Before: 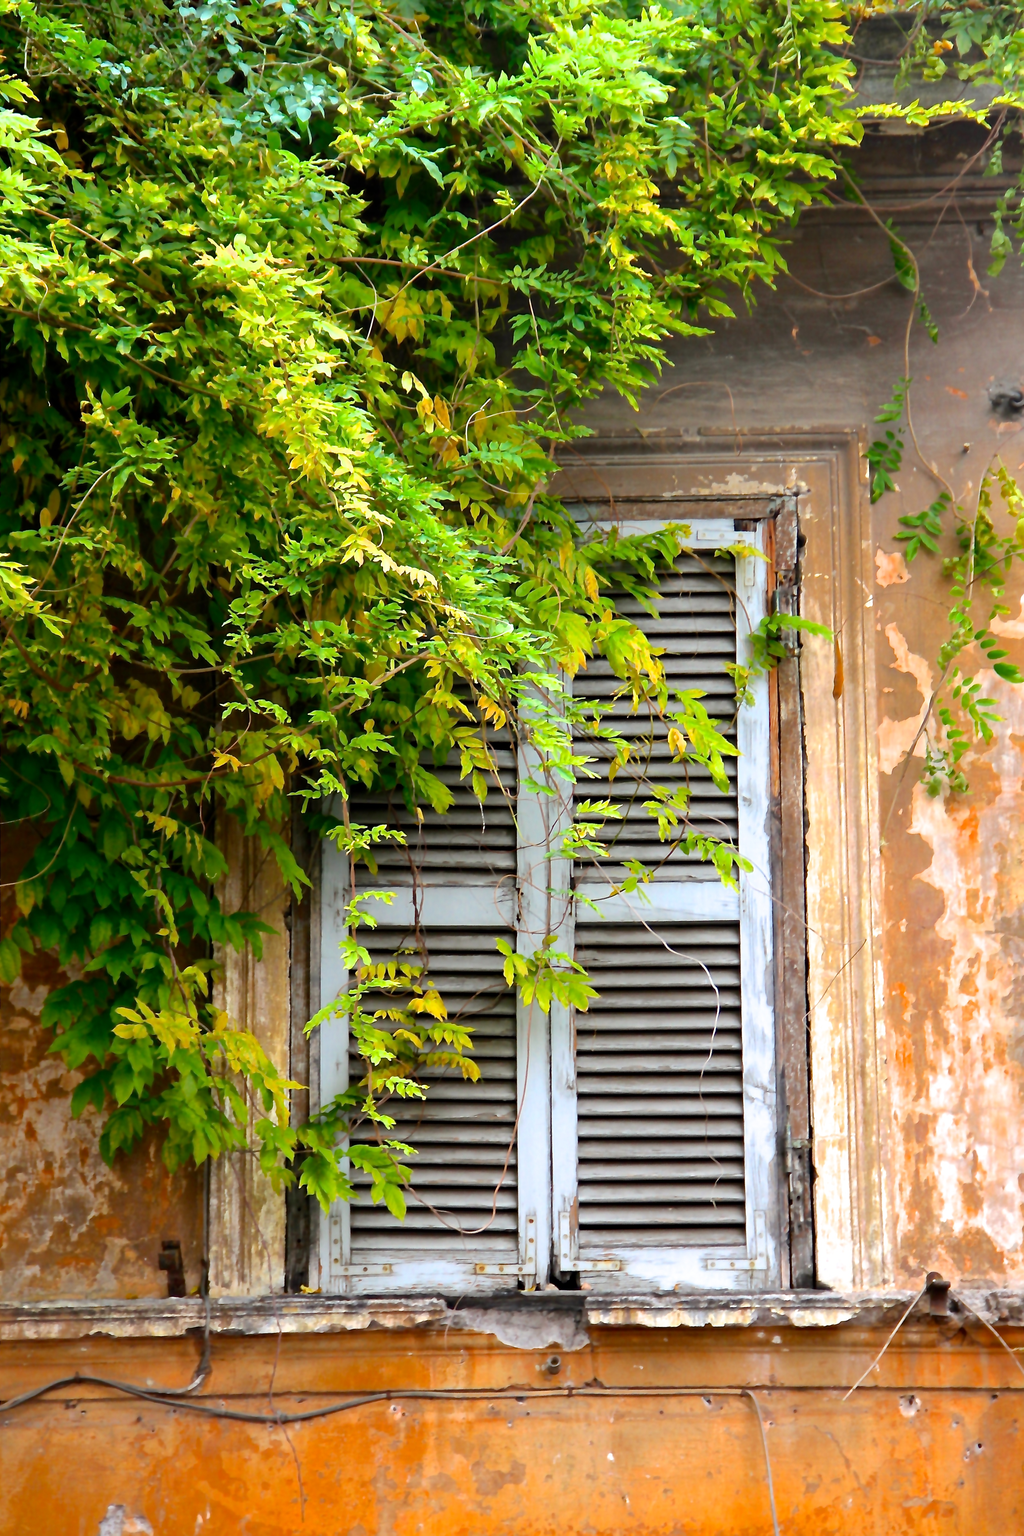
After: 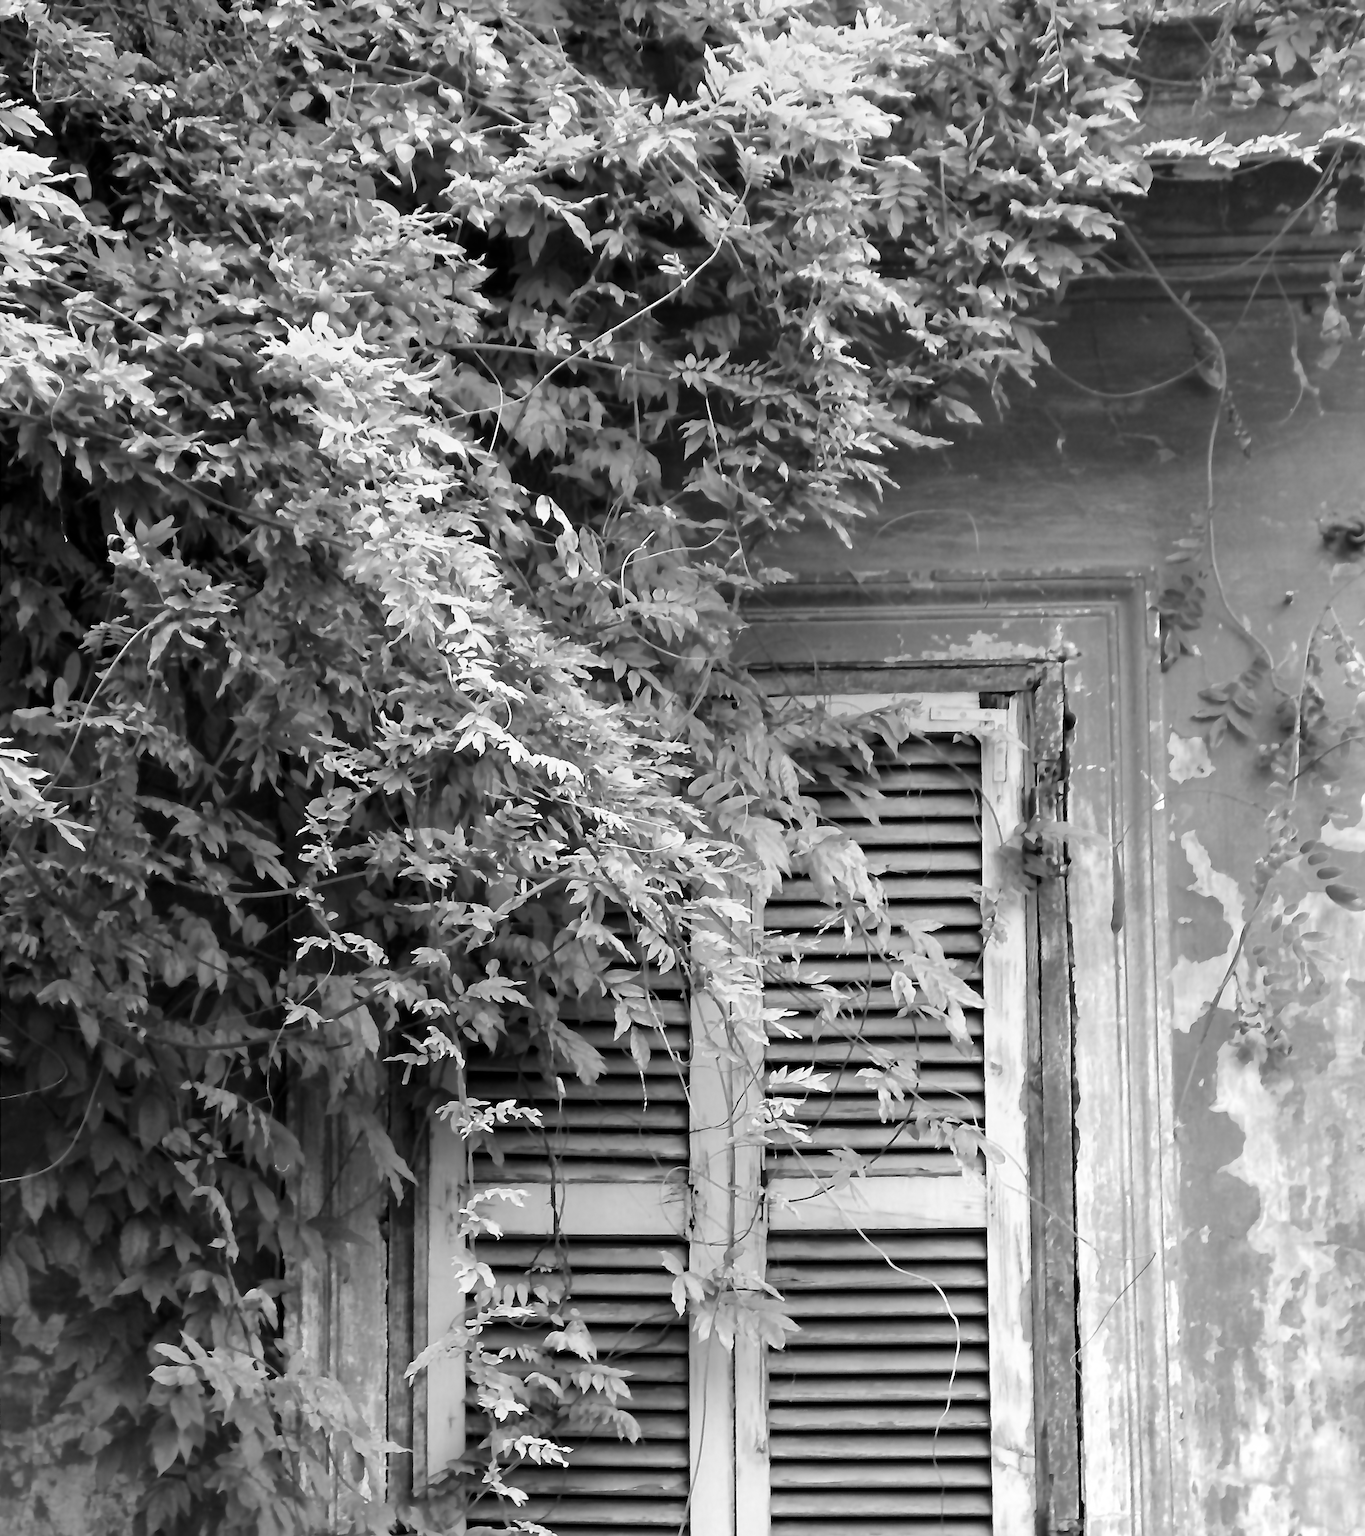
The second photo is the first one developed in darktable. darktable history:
crop: bottom 24.988%
color balance: mode lift, gamma, gain (sRGB)
monochrome: on, module defaults
